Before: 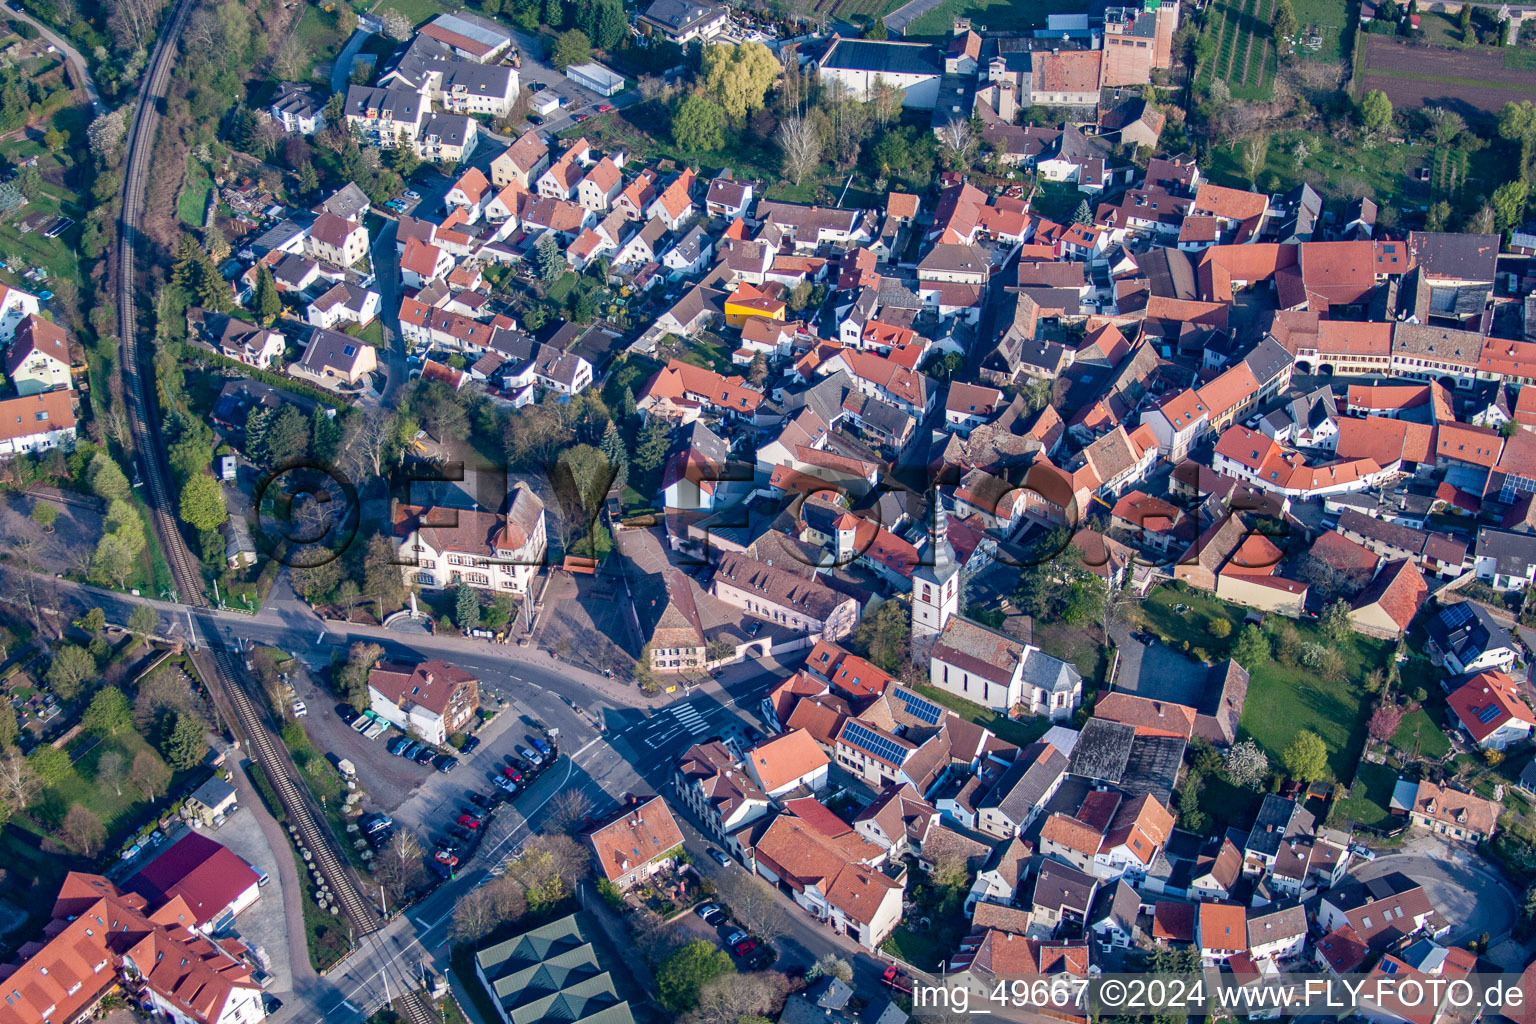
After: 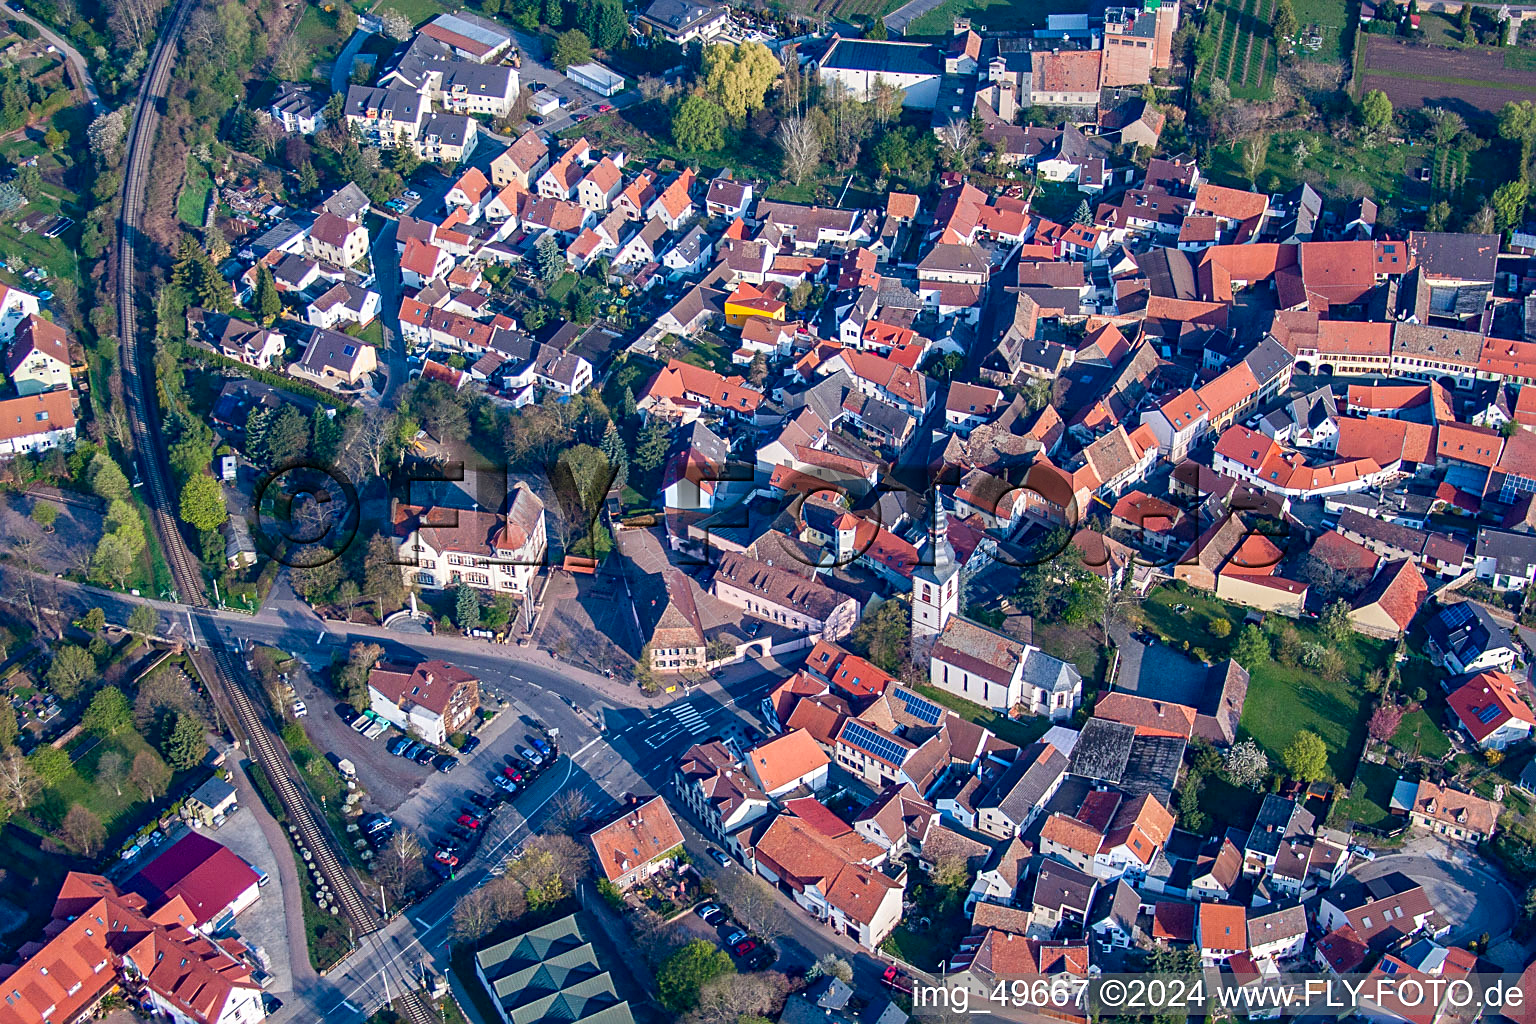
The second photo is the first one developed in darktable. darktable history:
contrast brightness saturation: contrast 0.076, saturation 0.203
sharpen: on, module defaults
